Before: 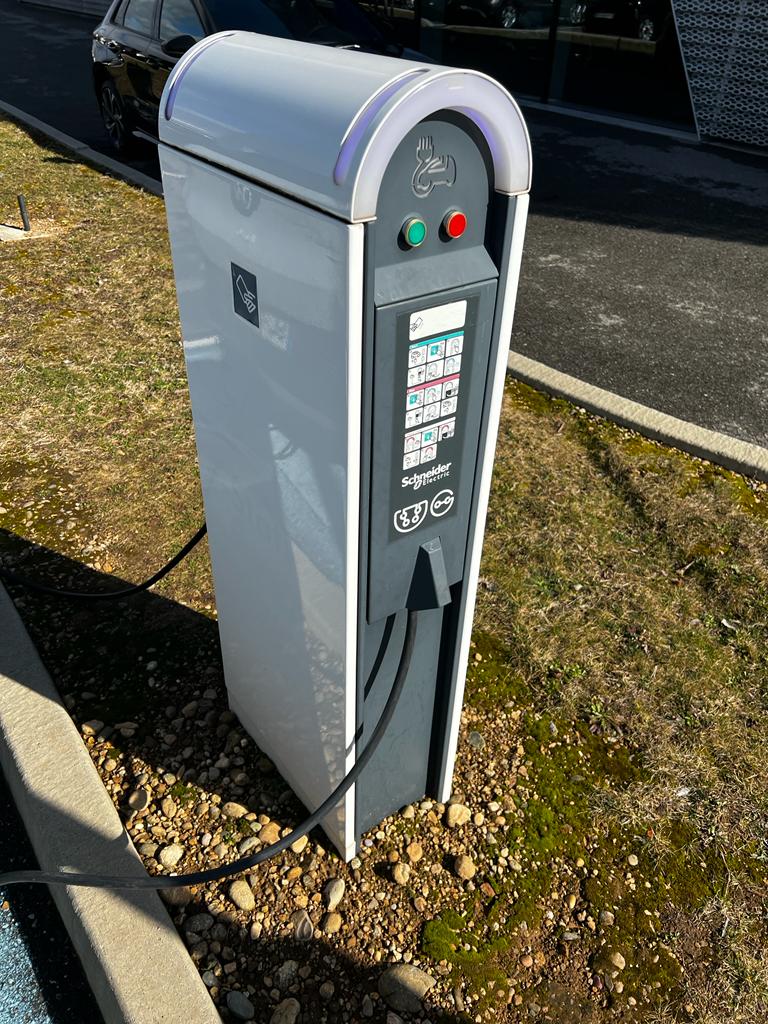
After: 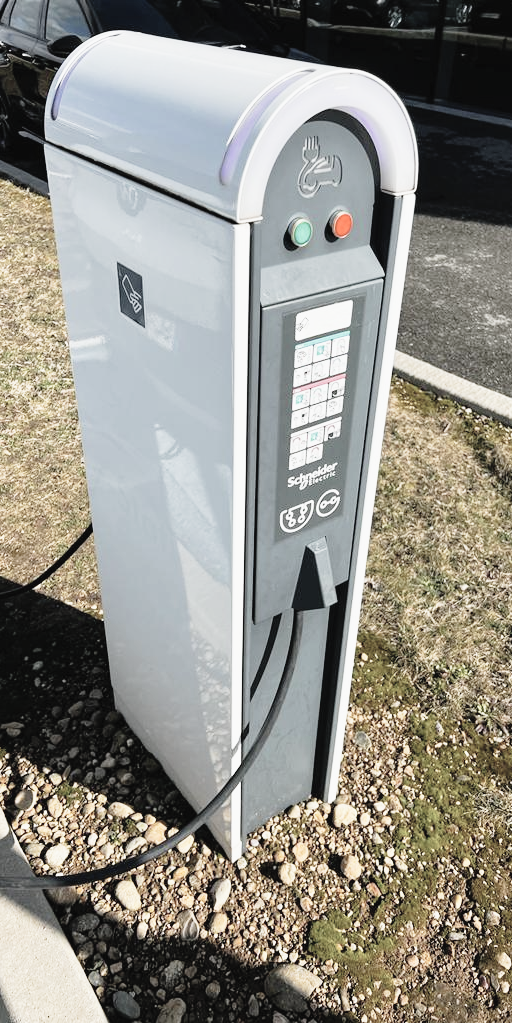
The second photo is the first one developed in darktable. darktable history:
contrast brightness saturation: brightness 0.187, saturation -0.504
crop and rotate: left 14.928%, right 18.293%
tone curve: curves: ch0 [(0, 0.023) (0.087, 0.065) (0.184, 0.168) (0.45, 0.54) (0.57, 0.683) (0.706, 0.841) (0.877, 0.948) (1, 0.984)]; ch1 [(0, 0) (0.388, 0.369) (0.447, 0.447) (0.505, 0.5) (0.534, 0.535) (0.563, 0.563) (0.579, 0.59) (0.644, 0.663) (1, 1)]; ch2 [(0, 0) (0.301, 0.259) (0.385, 0.395) (0.492, 0.496) (0.518, 0.537) (0.583, 0.605) (0.673, 0.667) (1, 1)], preserve colors none
